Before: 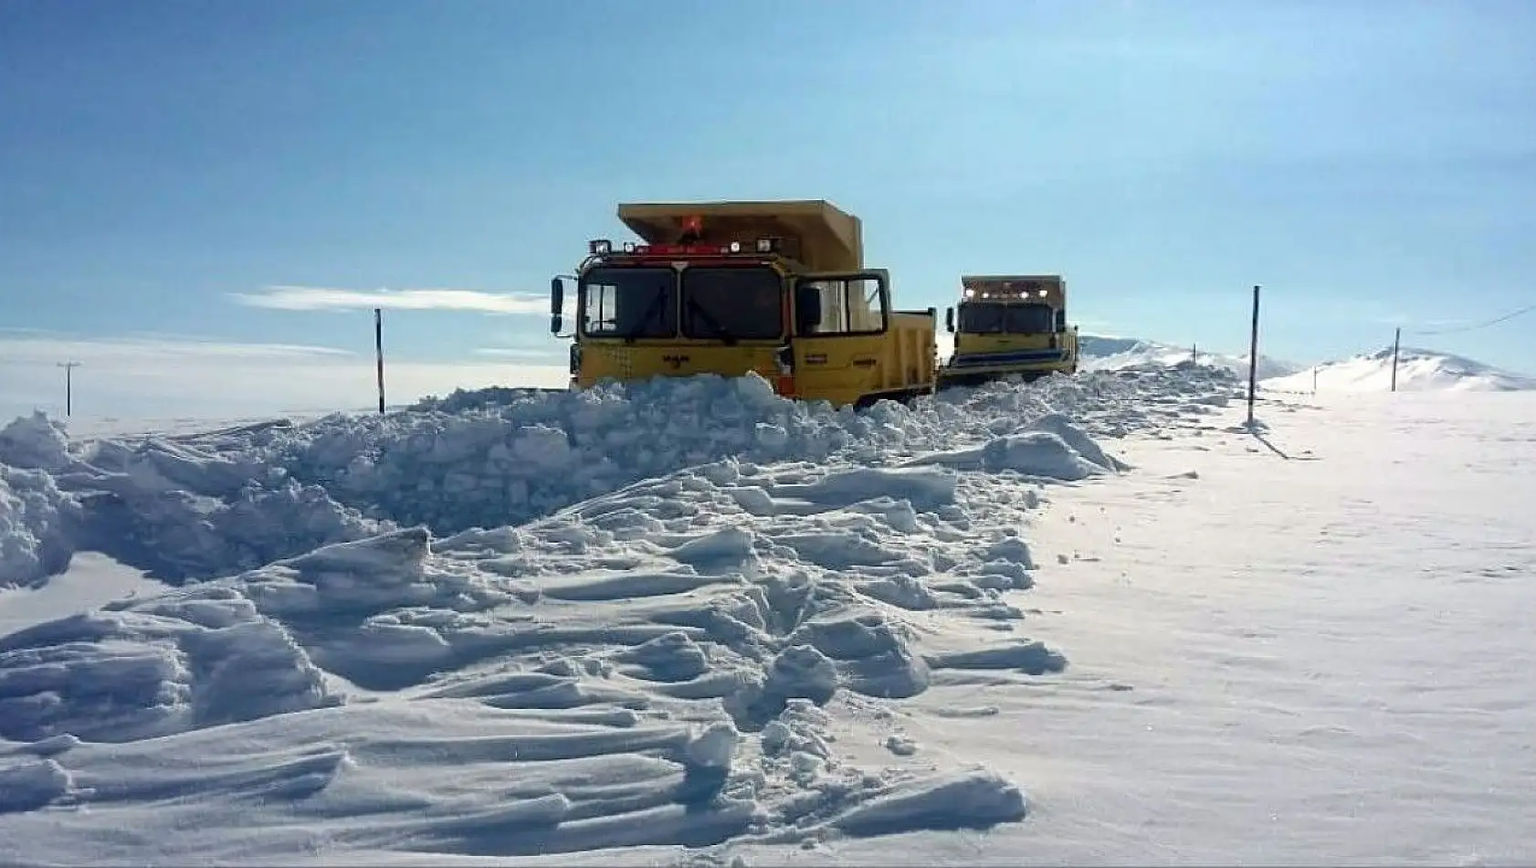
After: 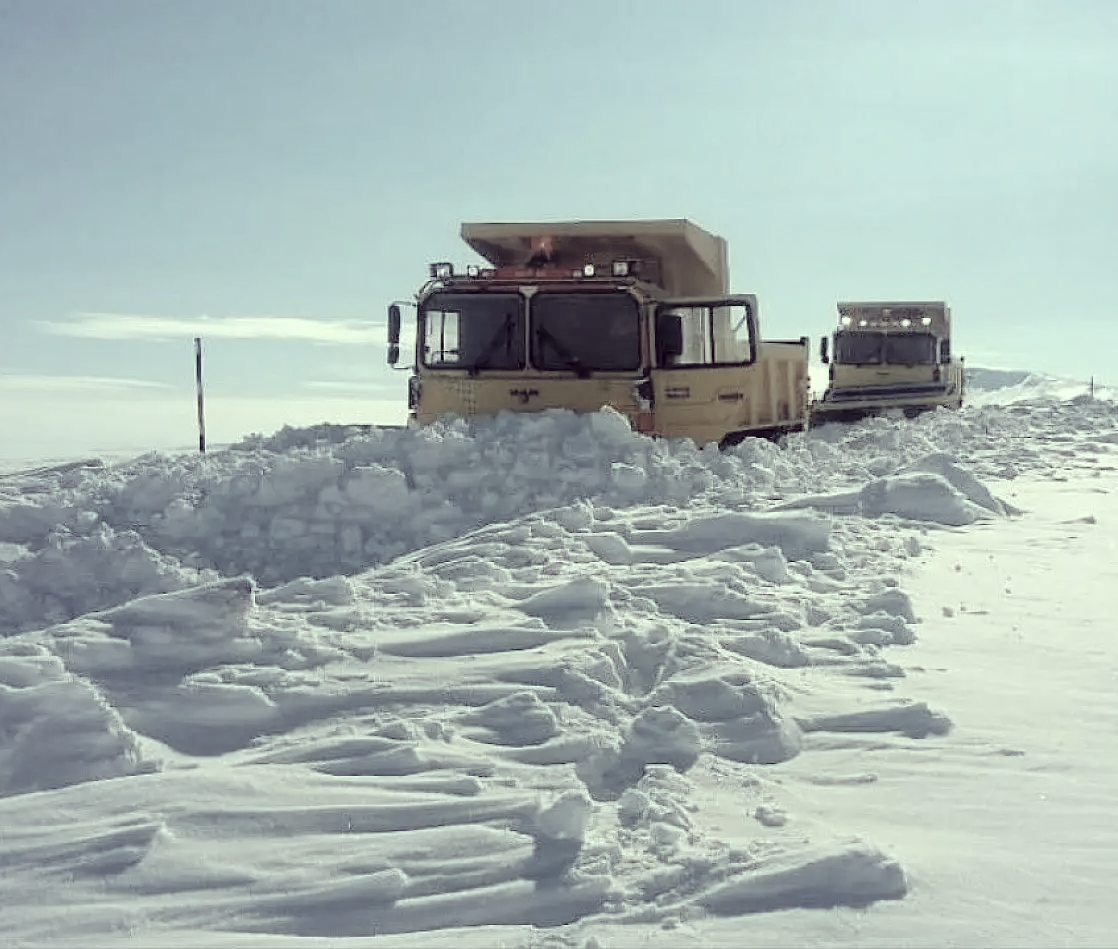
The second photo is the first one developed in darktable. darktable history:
crop and rotate: left 12.851%, right 20.623%
contrast brightness saturation: brightness 0.282
color correction: highlights a* -20.56, highlights b* 20.89, shadows a* 19.51, shadows b* -20.07, saturation 0.383
